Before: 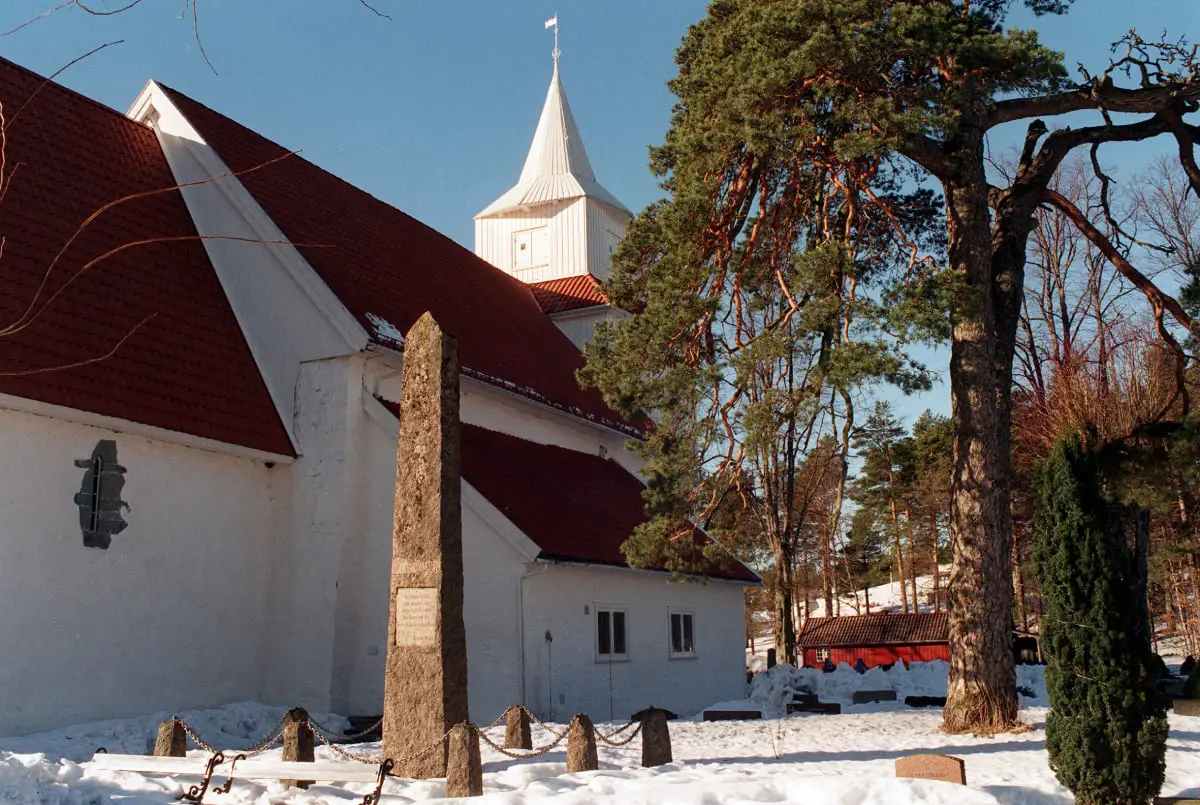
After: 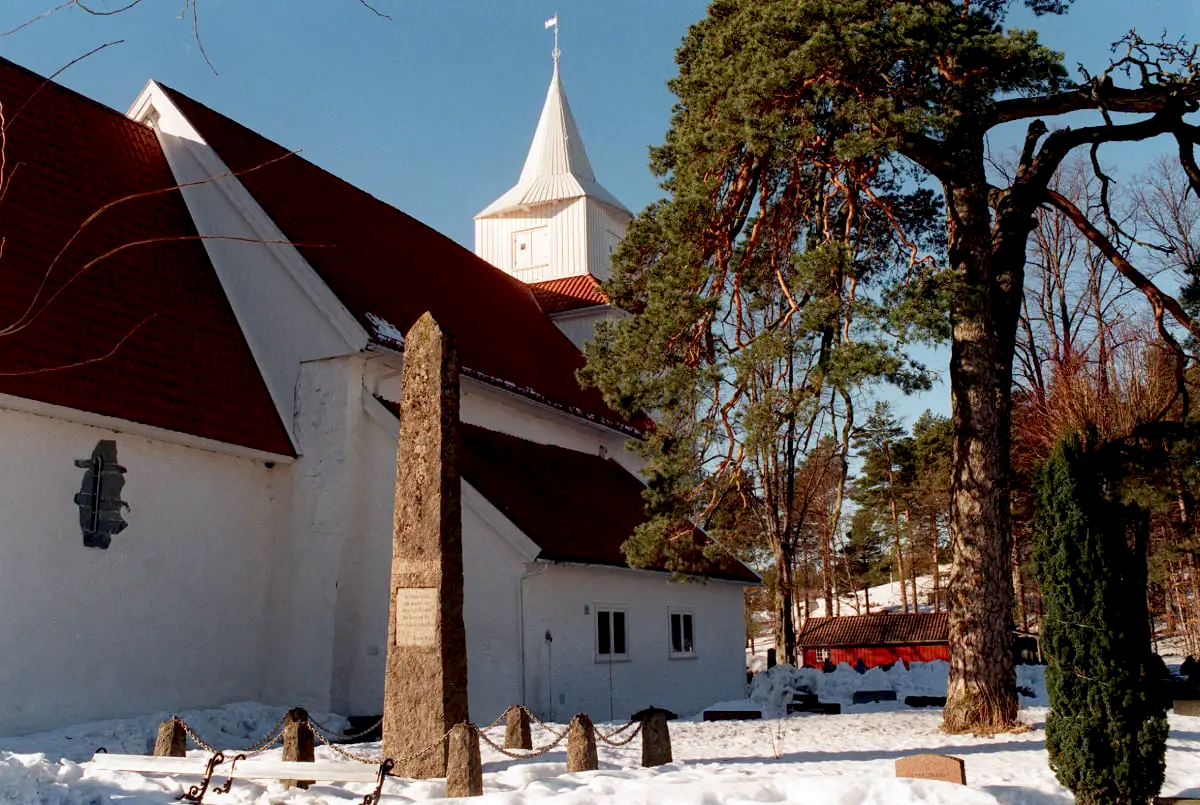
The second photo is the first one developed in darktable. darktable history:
exposure: black level correction 0.01, exposure 0.009 EV, compensate highlight preservation false
